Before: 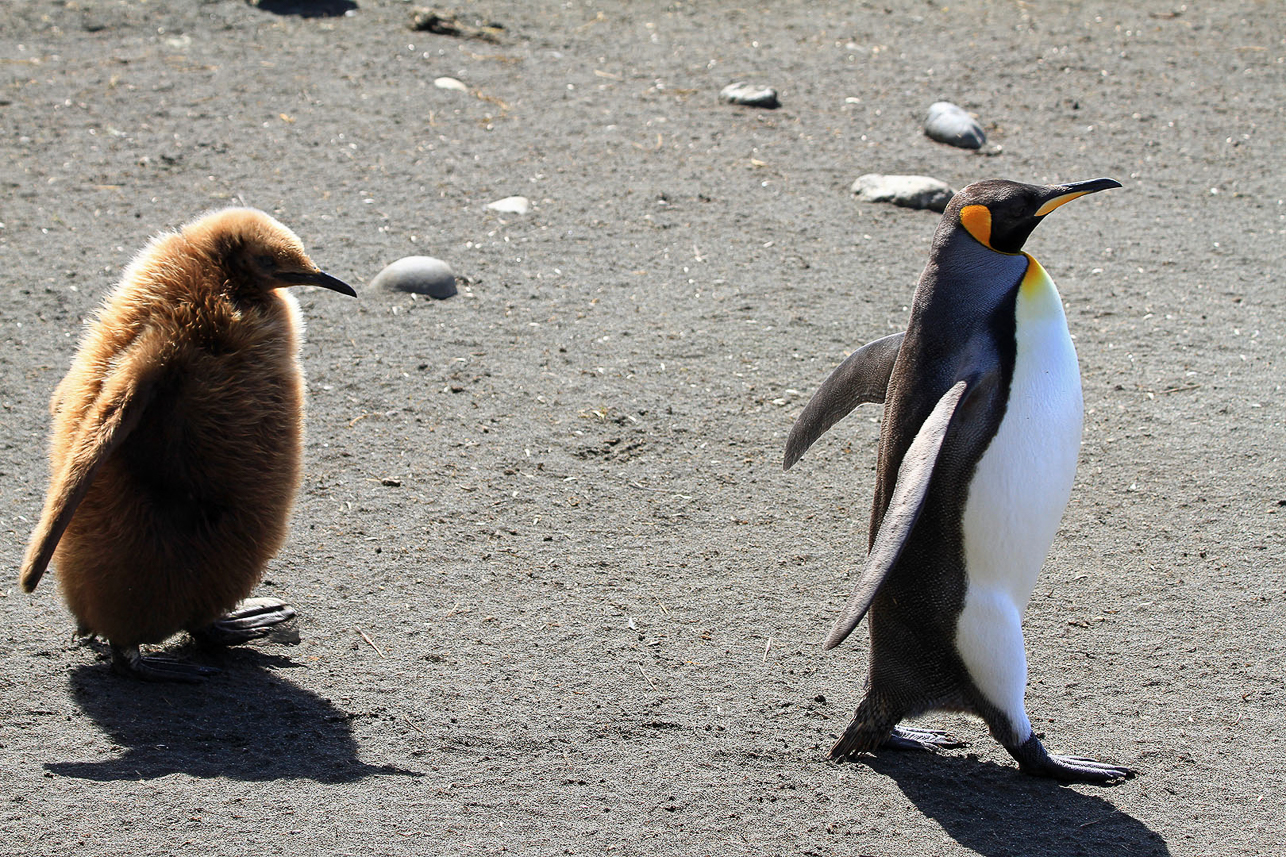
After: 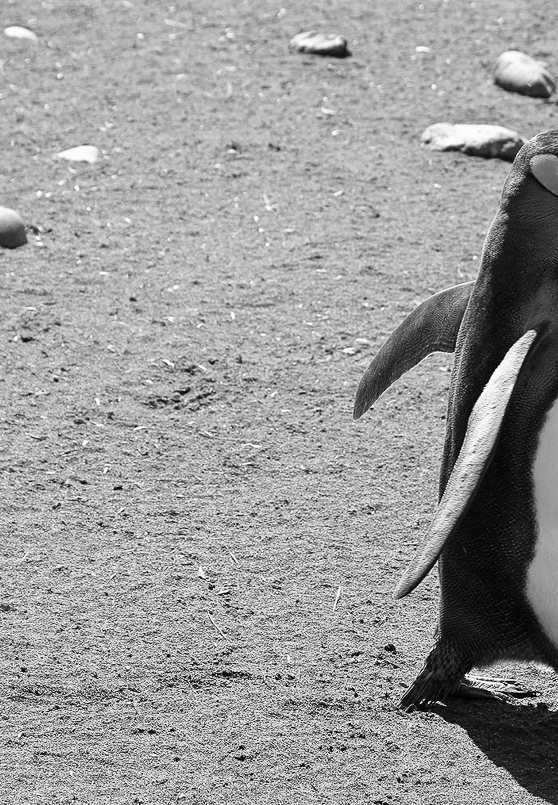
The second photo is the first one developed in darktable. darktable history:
monochrome: on, module defaults
crop: left 33.452%, top 6.025%, right 23.155%
contrast brightness saturation: contrast 0.1, brightness 0.03, saturation 0.09
